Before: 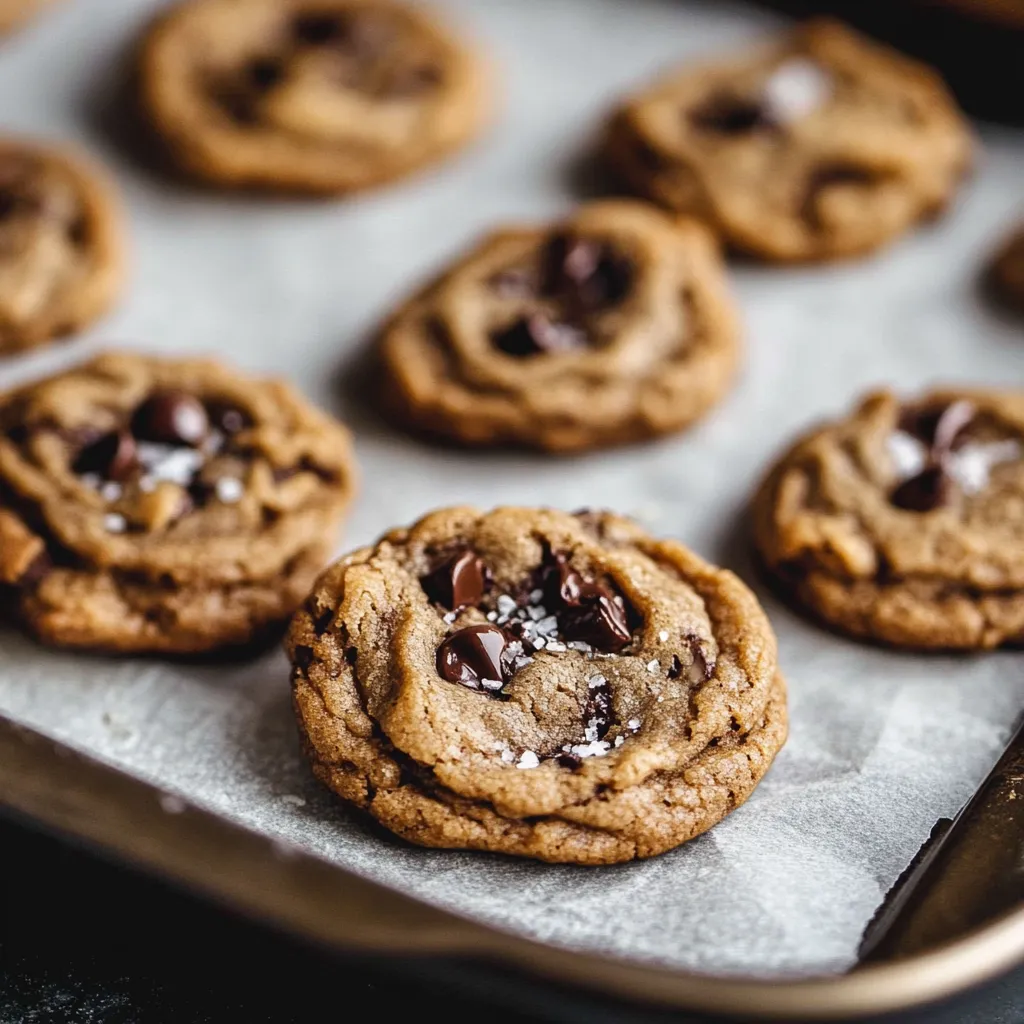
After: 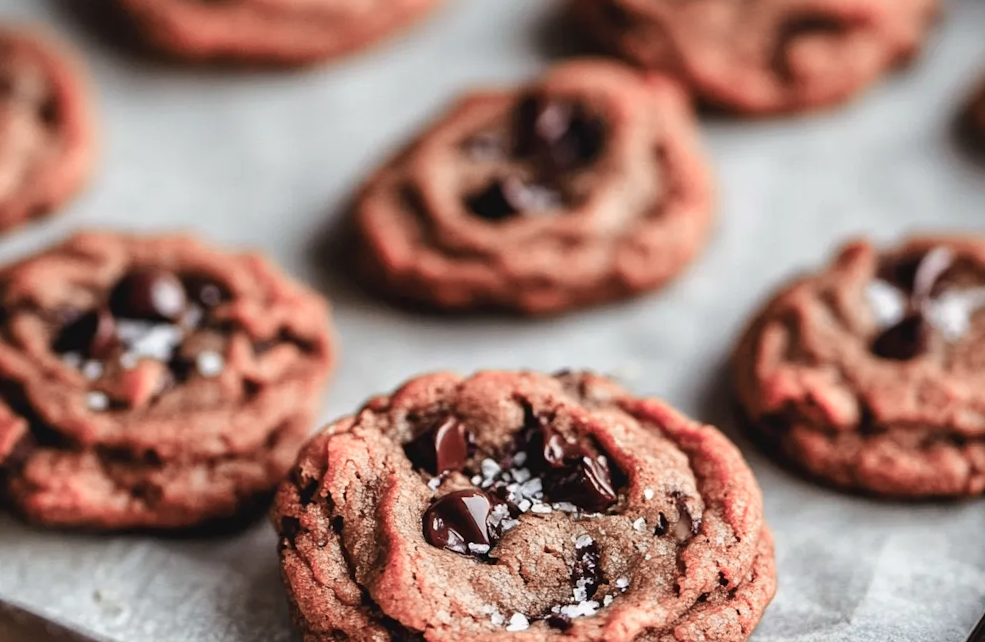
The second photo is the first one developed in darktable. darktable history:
white balance: red 1, blue 1
color zones: curves: ch2 [(0, 0.488) (0.143, 0.417) (0.286, 0.212) (0.429, 0.179) (0.571, 0.154) (0.714, 0.415) (0.857, 0.495) (1, 0.488)]
crop: top 11.166%, bottom 22.168%
rotate and perspective: rotation -2.12°, lens shift (vertical) 0.009, lens shift (horizontal) -0.008, automatic cropping original format, crop left 0.036, crop right 0.964, crop top 0.05, crop bottom 0.959
